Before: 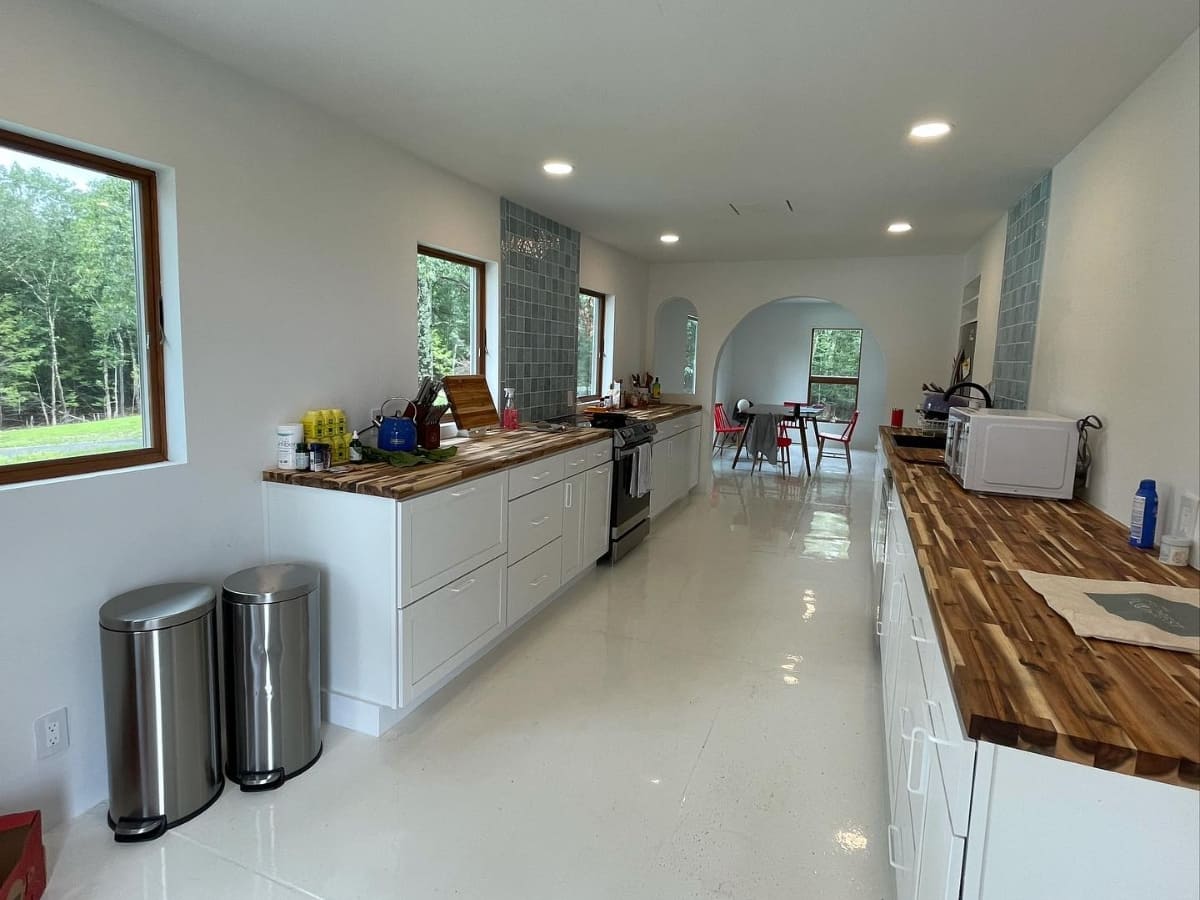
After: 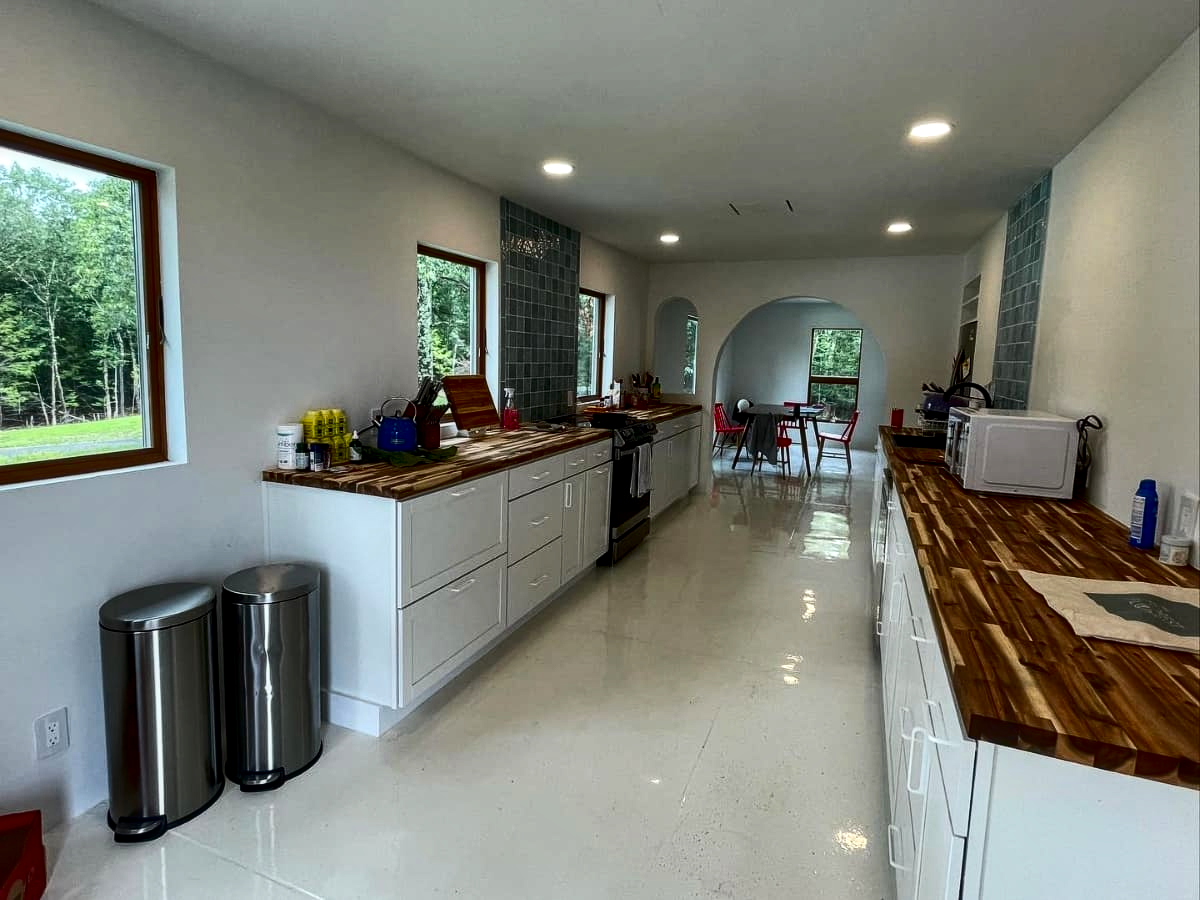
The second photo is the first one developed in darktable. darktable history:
local contrast: on, module defaults
contrast brightness saturation: contrast 0.22, brightness -0.19, saturation 0.24
color calibration: illuminant same as pipeline (D50), adaptation none (bypass), gamut compression 1.72
